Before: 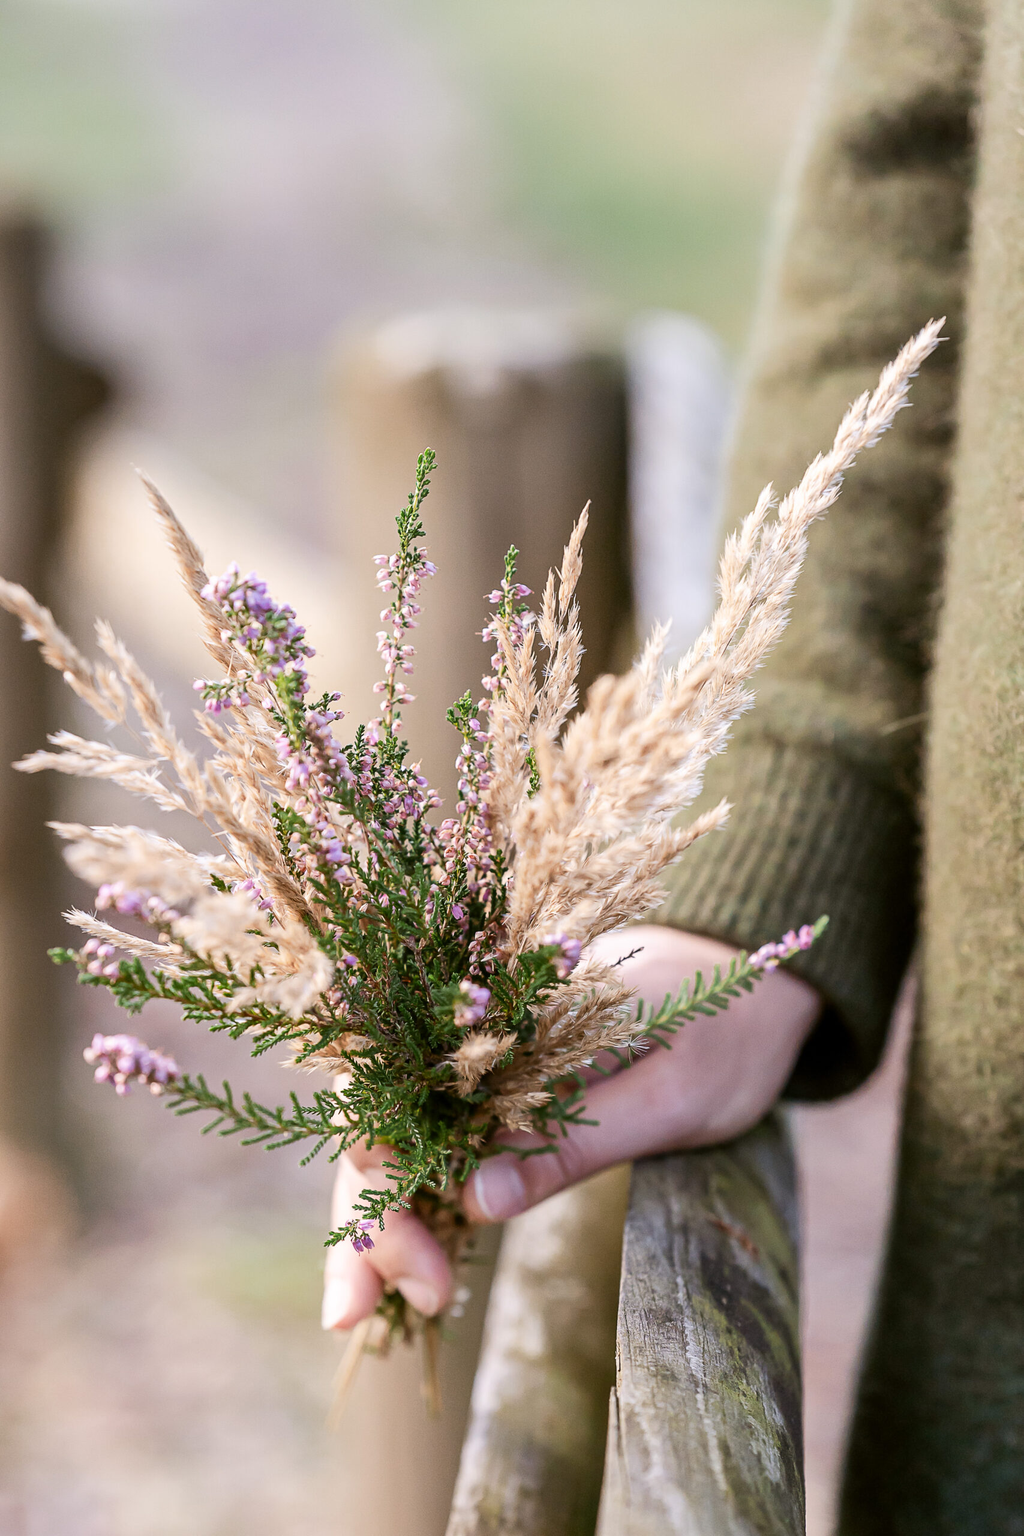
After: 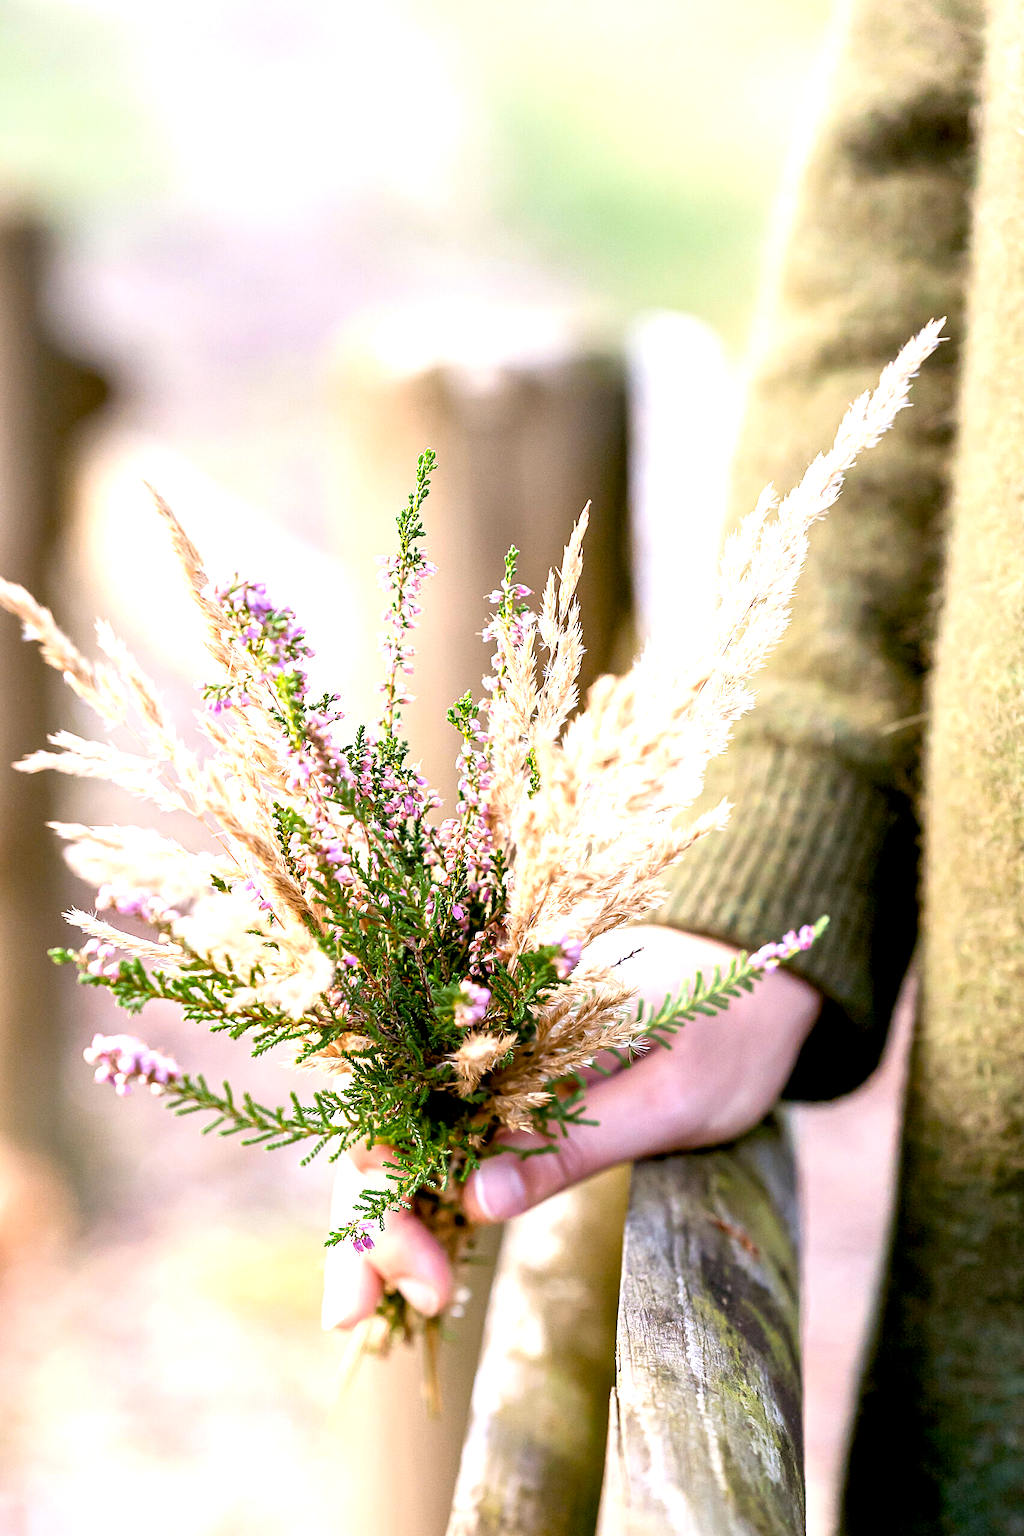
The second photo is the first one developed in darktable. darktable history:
exposure: black level correction 0.008, exposure 0.979 EV, compensate highlight preservation false
color balance rgb: perceptual saturation grading › global saturation 20%, global vibrance 10%
